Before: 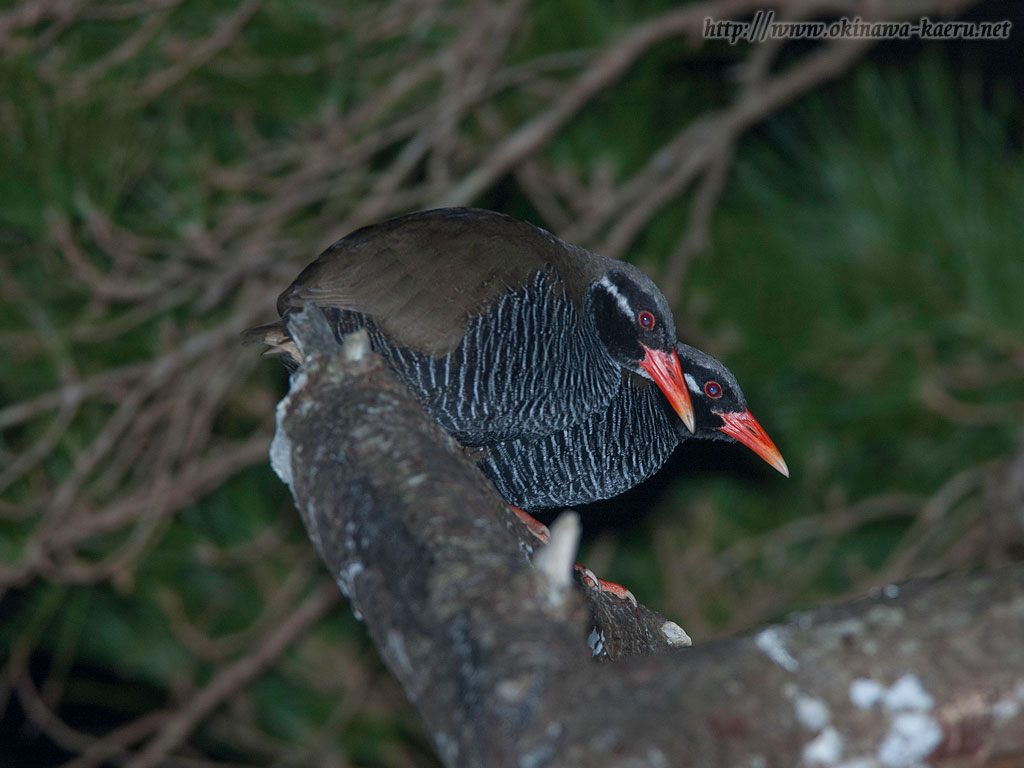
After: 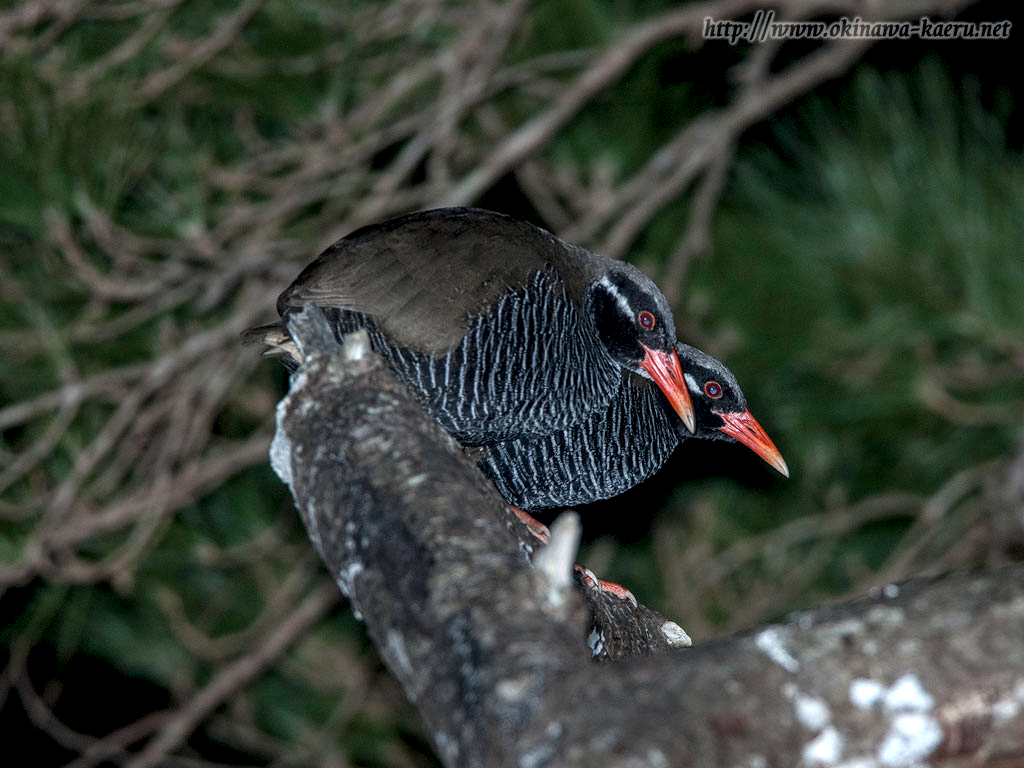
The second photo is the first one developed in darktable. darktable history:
contrast brightness saturation: saturation -0.04
local contrast: highlights 0%, shadows 0%, detail 182%
